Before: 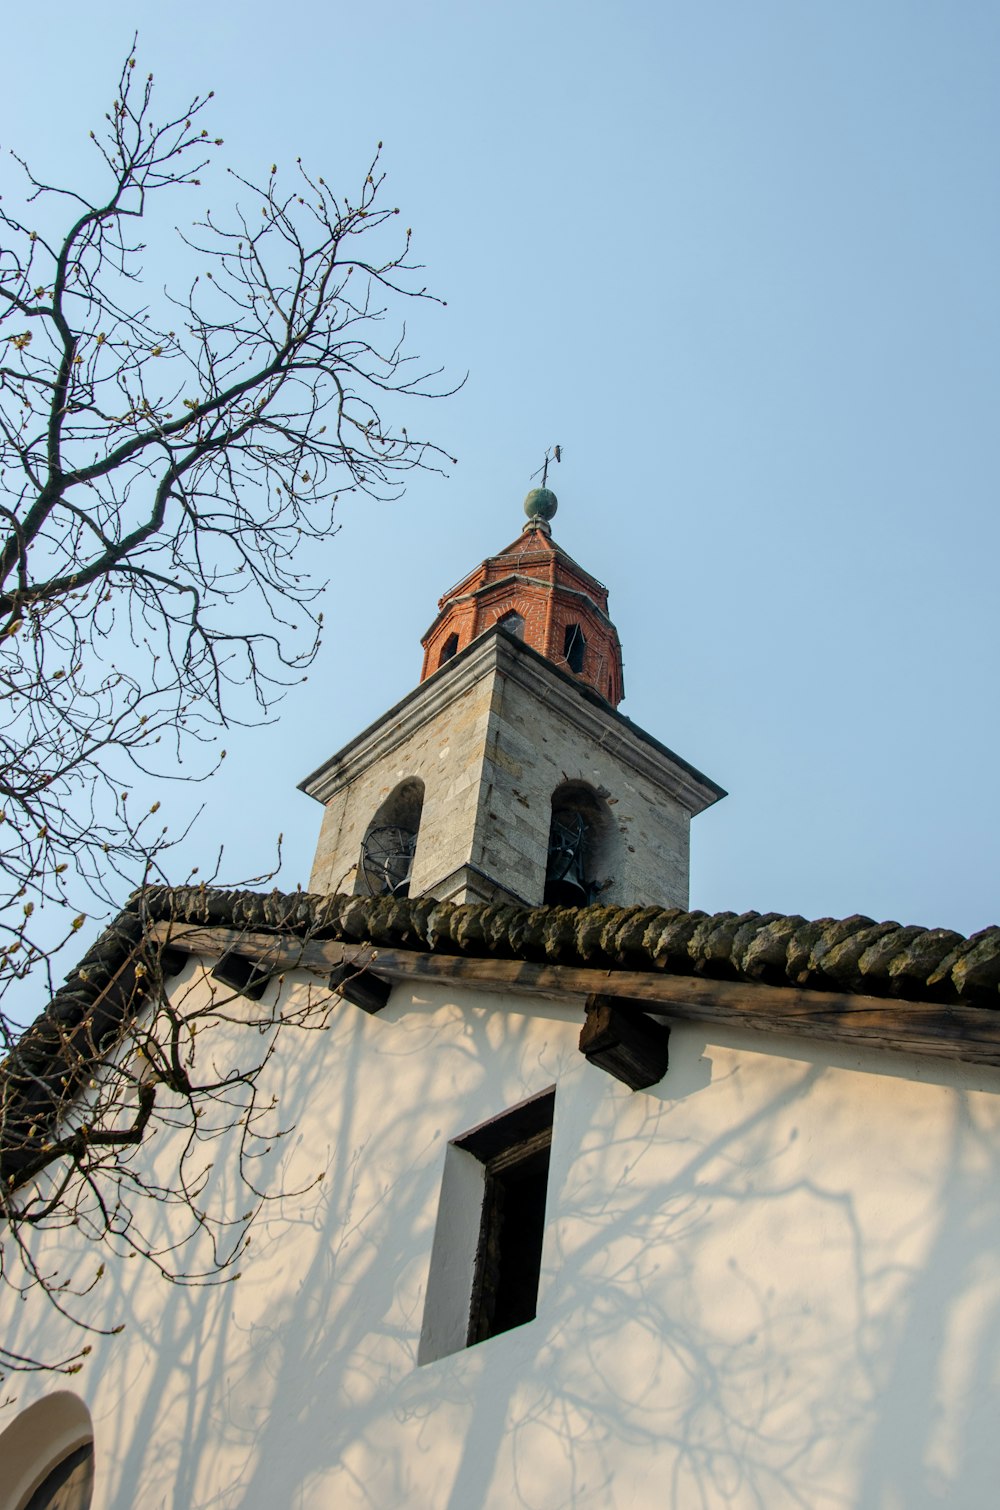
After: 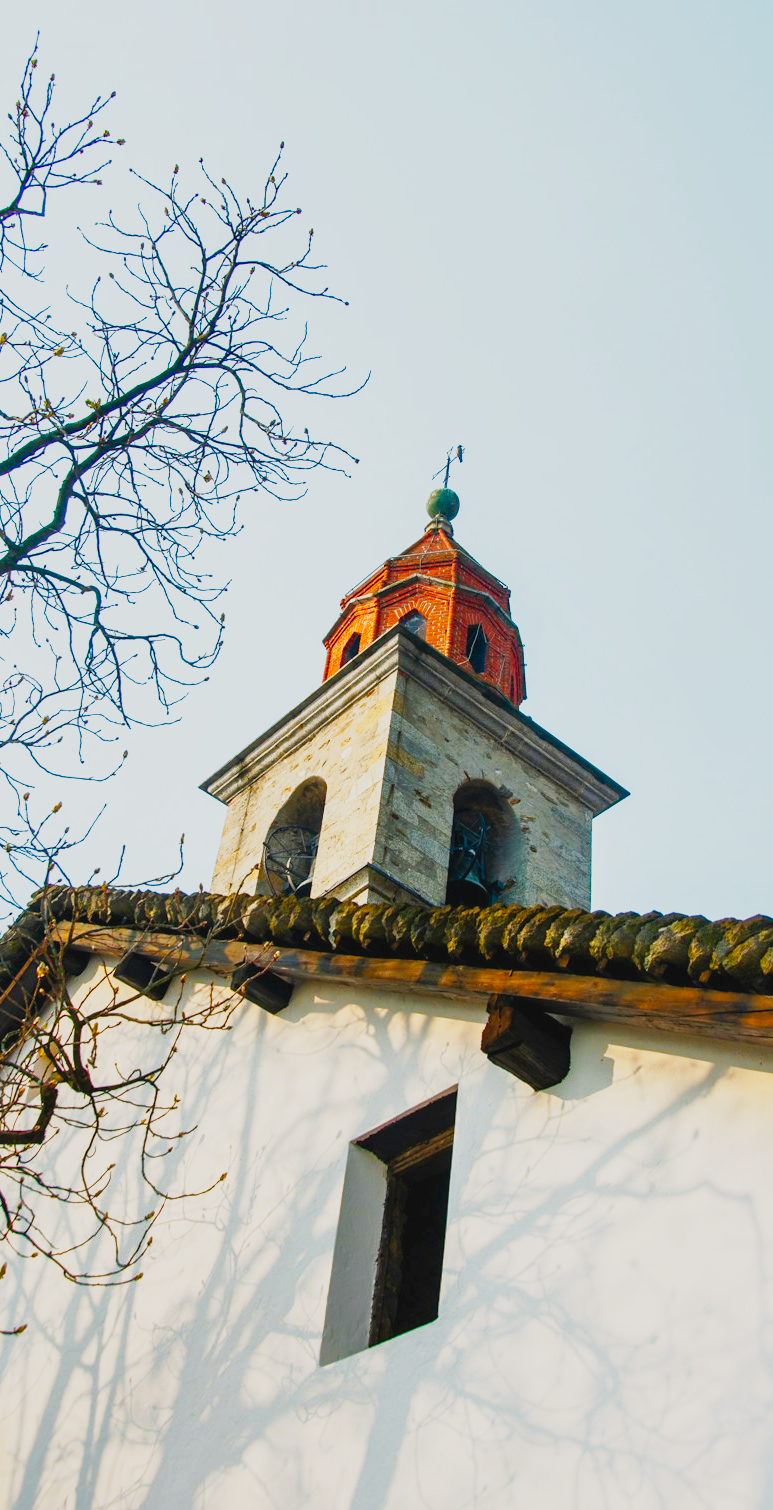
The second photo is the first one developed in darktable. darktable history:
color balance rgb: highlights gain › chroma 0.22%, highlights gain › hue 331.26°, perceptual saturation grading › global saturation 35.794%, perceptual saturation grading › shadows 35.885%, hue shift -4.6°, perceptual brilliance grading › highlights 3.941%, perceptual brilliance grading › mid-tones -18.137%, perceptual brilliance grading › shadows -41.705%, contrast -20.824%
base curve: curves: ch0 [(0, 0) (0.088, 0.125) (0.176, 0.251) (0.354, 0.501) (0.613, 0.749) (1, 0.877)], preserve colors none
crop: left 9.855%, right 12.762%
tone curve: curves: ch0 [(0, 0.026) (0.146, 0.158) (0.272, 0.34) (0.434, 0.625) (0.676, 0.871) (0.994, 0.955)], preserve colors none
shadows and highlights: on, module defaults
